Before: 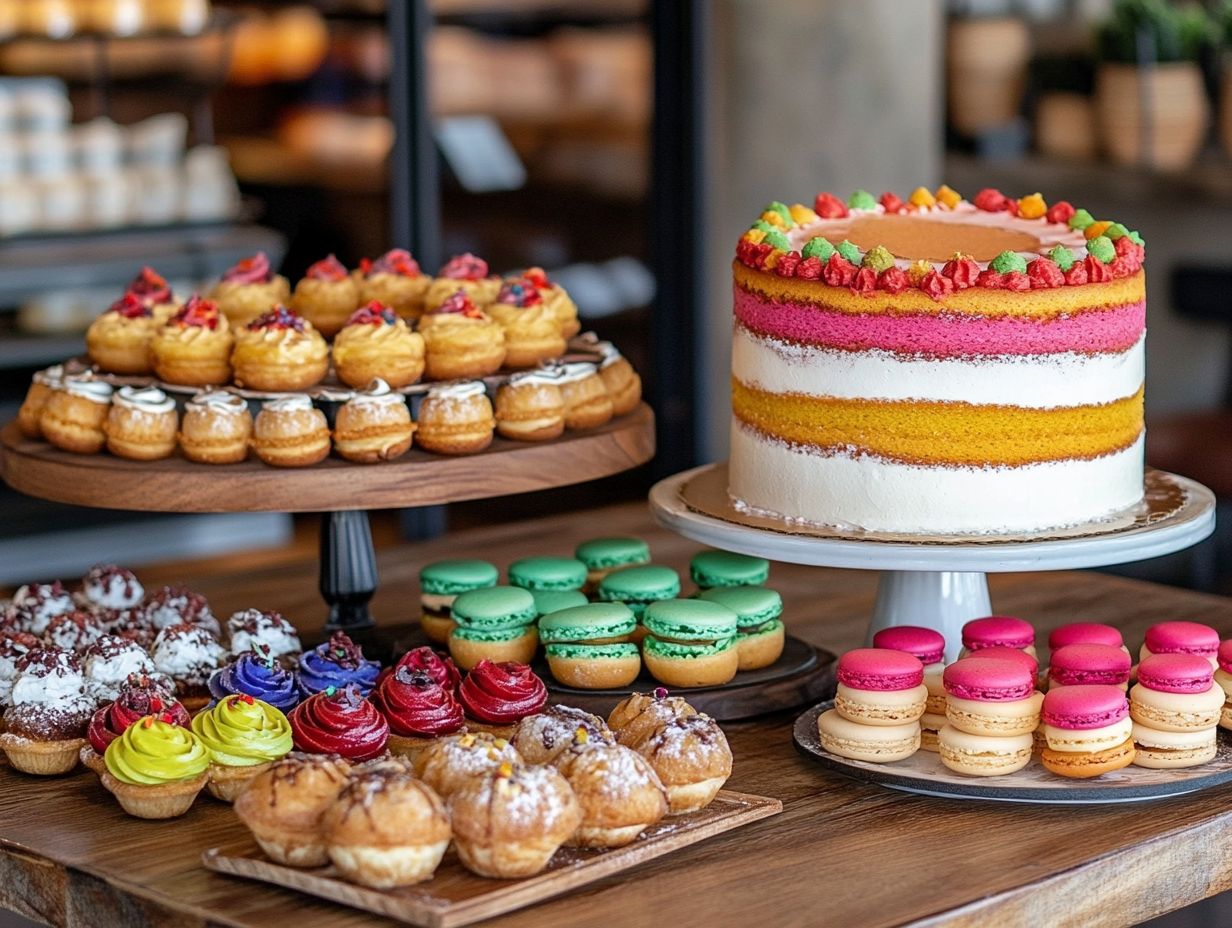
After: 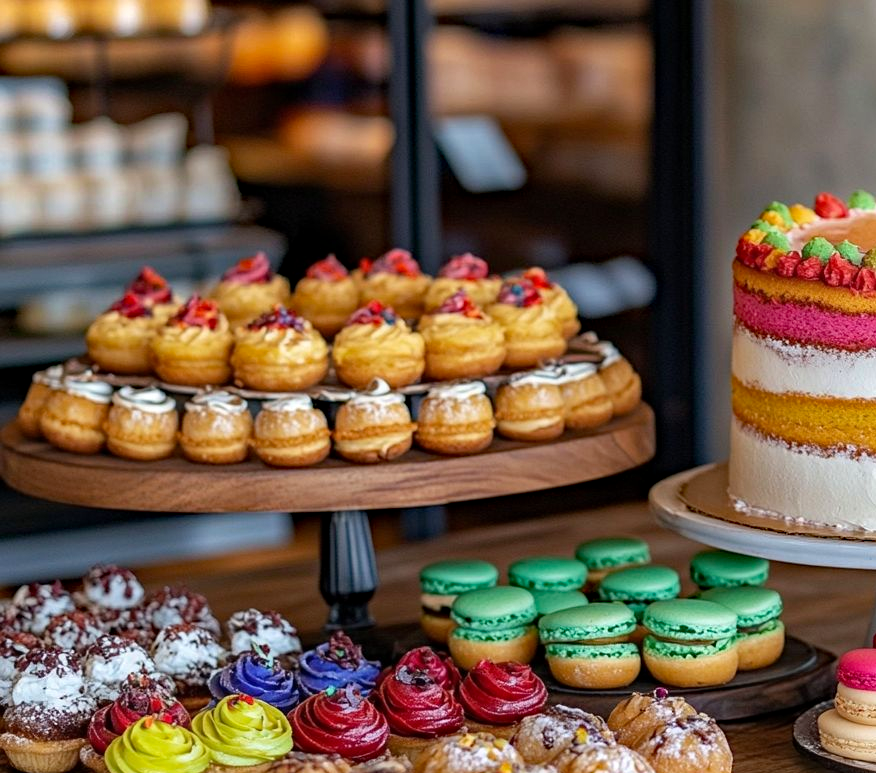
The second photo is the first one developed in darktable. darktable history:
crop: right 28.885%, bottom 16.626%
haze removal: strength 0.29, distance 0.25, compatibility mode true, adaptive false
